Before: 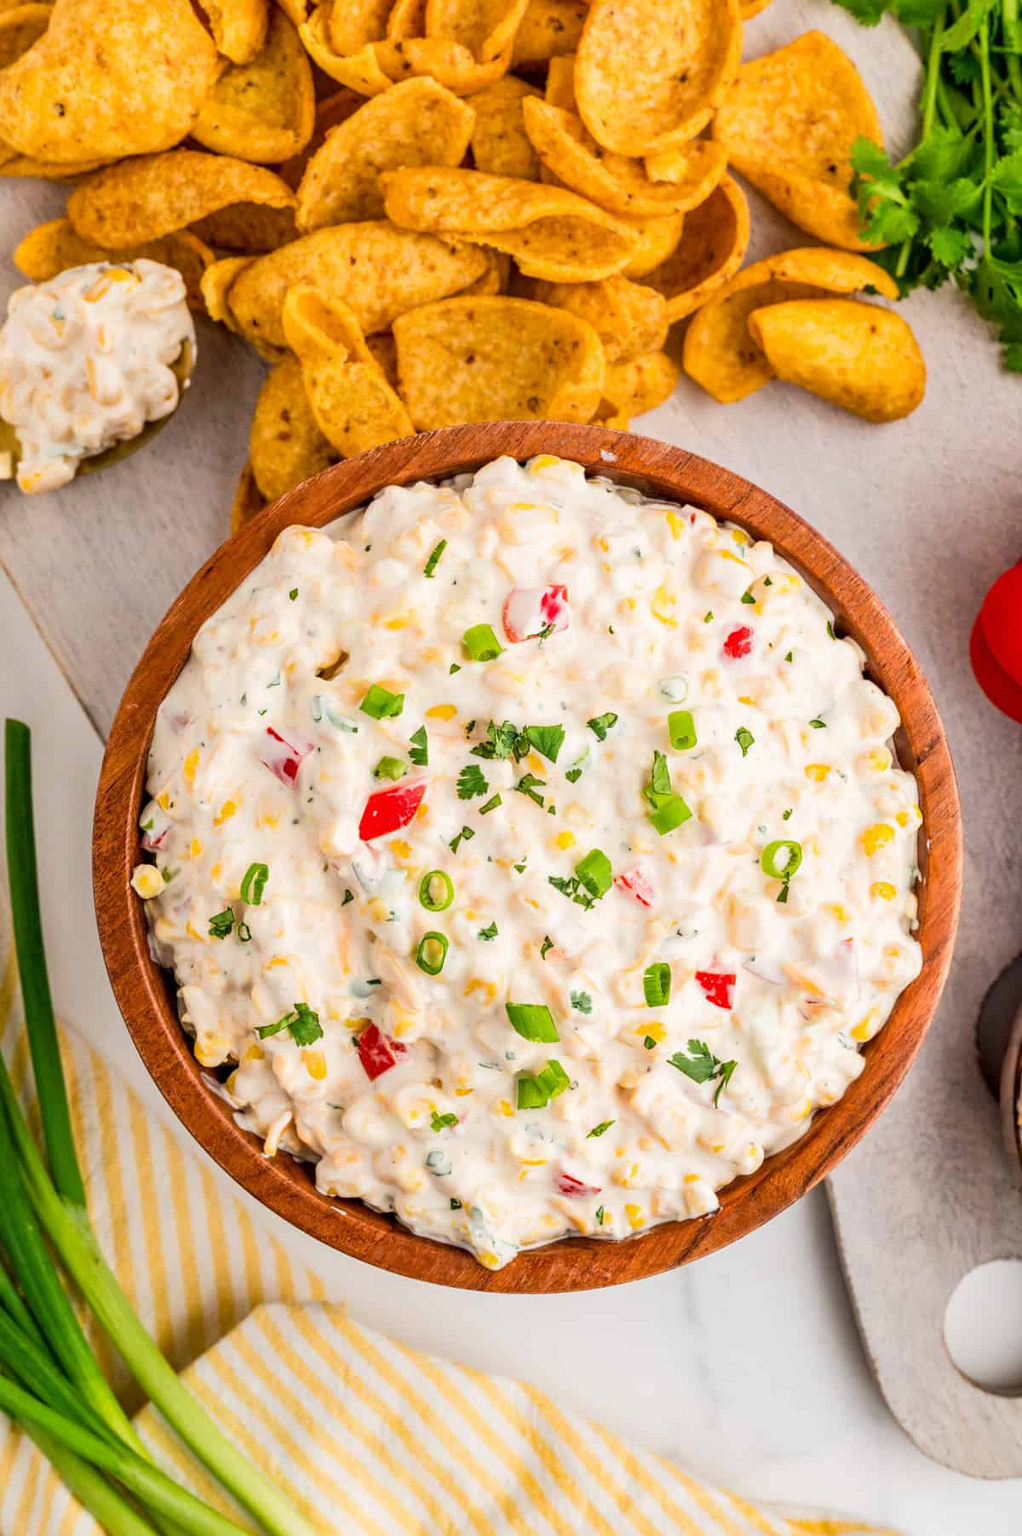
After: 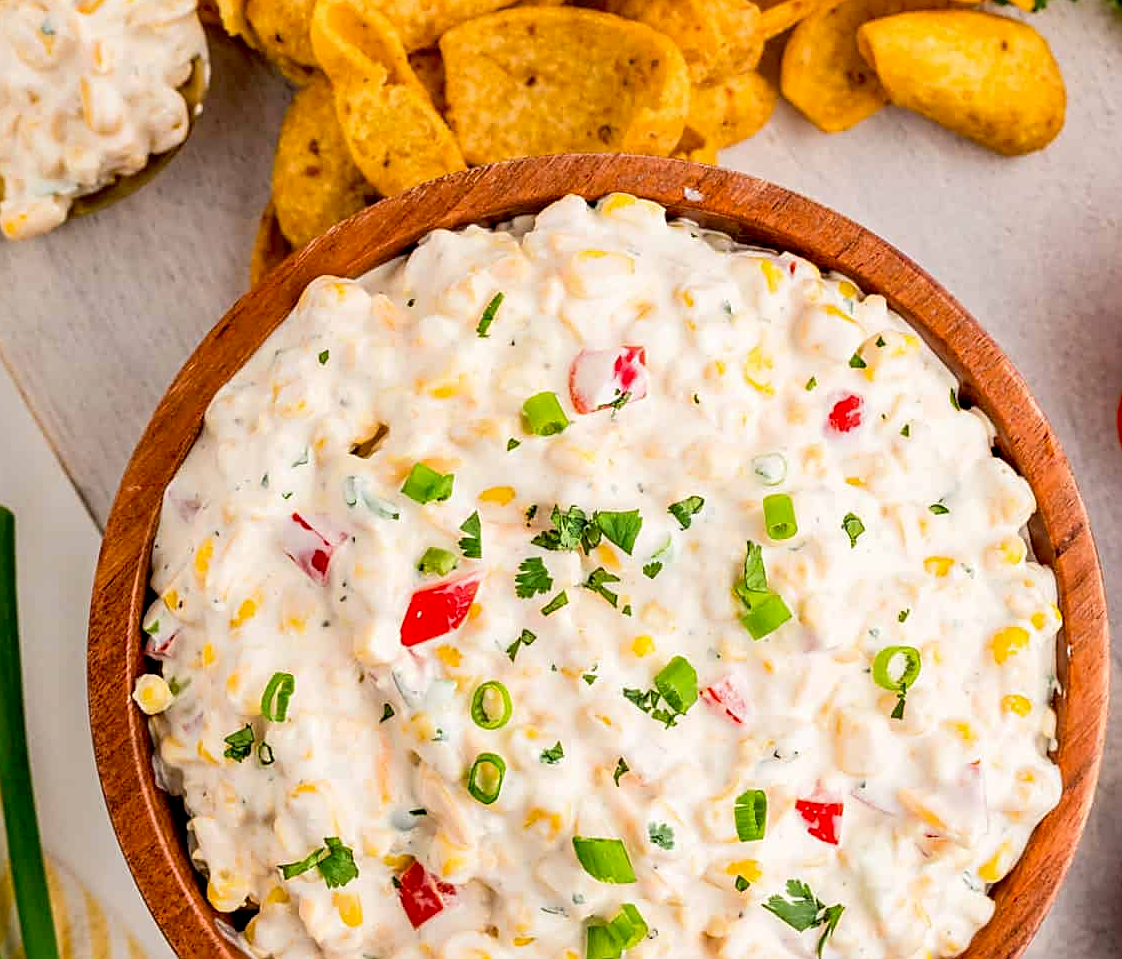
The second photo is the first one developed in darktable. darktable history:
exposure: black level correction 0.009, exposure 0.015 EV, compensate highlight preservation false
sharpen: on, module defaults
crop: left 1.781%, top 18.939%, right 4.705%, bottom 27.884%
